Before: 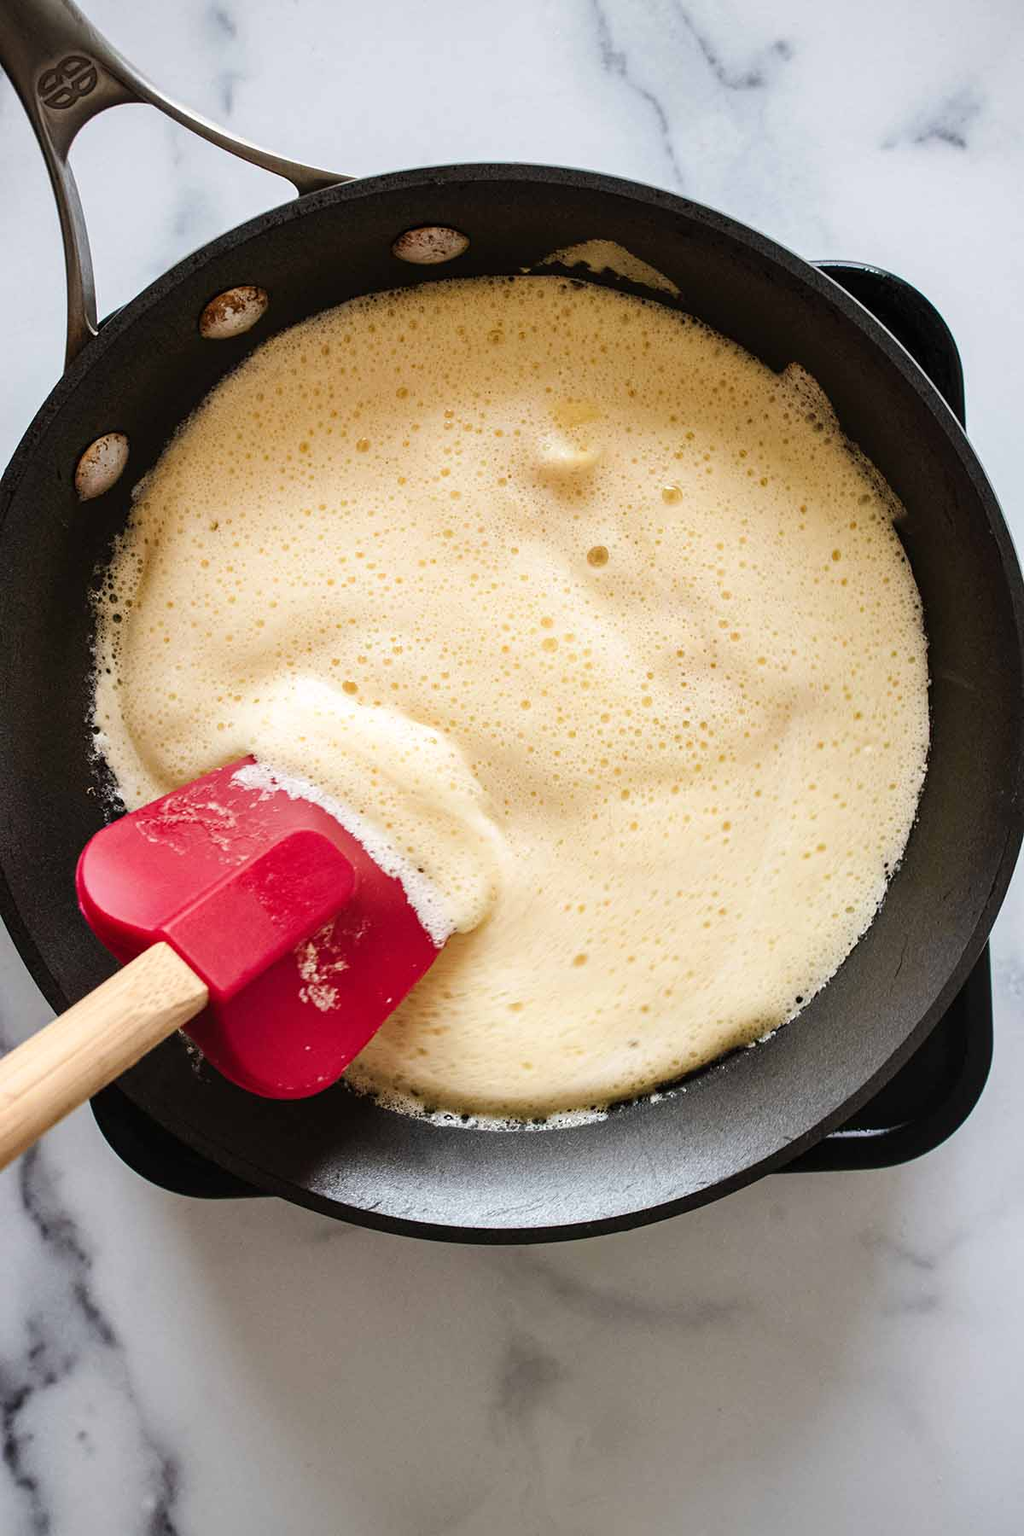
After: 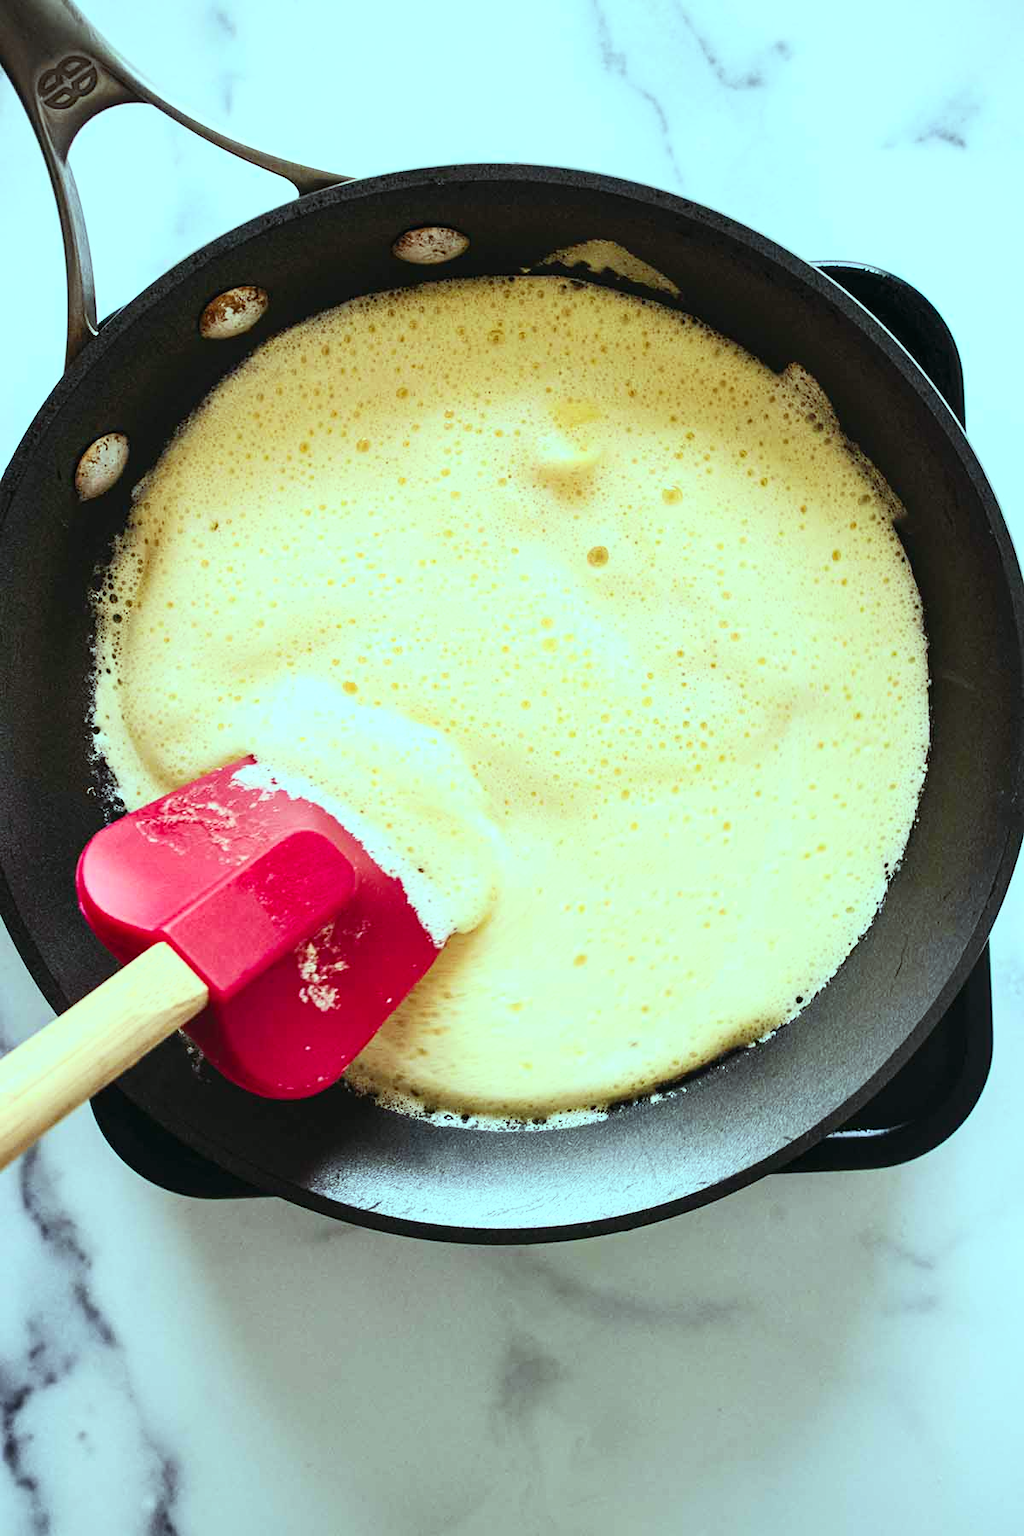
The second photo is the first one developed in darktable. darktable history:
contrast brightness saturation: contrast 0.2, brightness 0.16, saturation 0.22
color balance: mode lift, gamma, gain (sRGB), lift [0.997, 0.979, 1.021, 1.011], gamma [1, 1.084, 0.916, 0.998], gain [1, 0.87, 1.13, 1.101], contrast 4.55%, contrast fulcrum 38.24%, output saturation 104.09%
